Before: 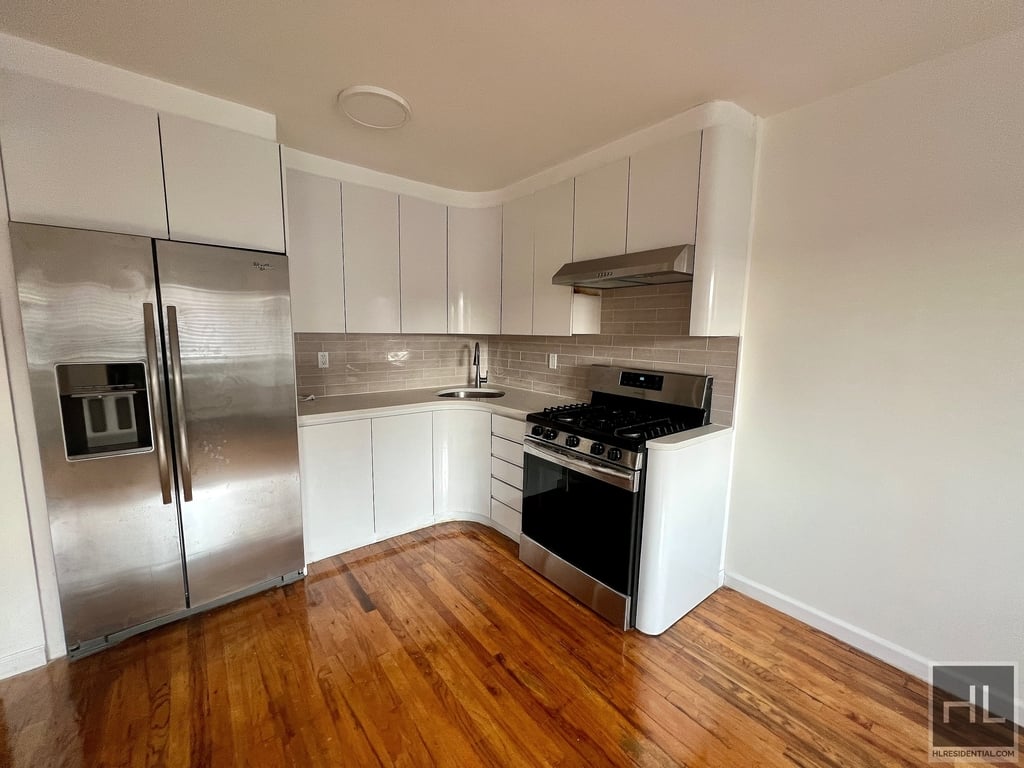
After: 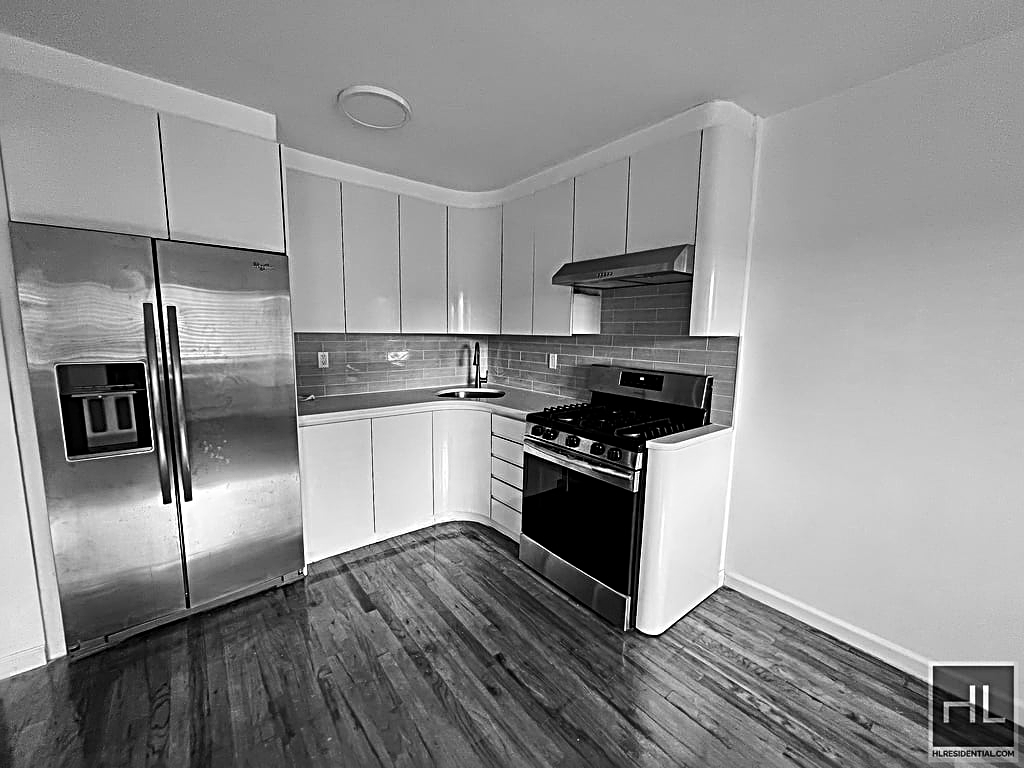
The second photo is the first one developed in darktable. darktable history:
contrast brightness saturation: contrast 0.13, brightness -0.05, saturation 0.16
sharpen: radius 3.69, amount 0.928
monochrome: a 32, b 64, size 2.3
exposure: compensate highlight preservation false
tone equalizer: on, module defaults
